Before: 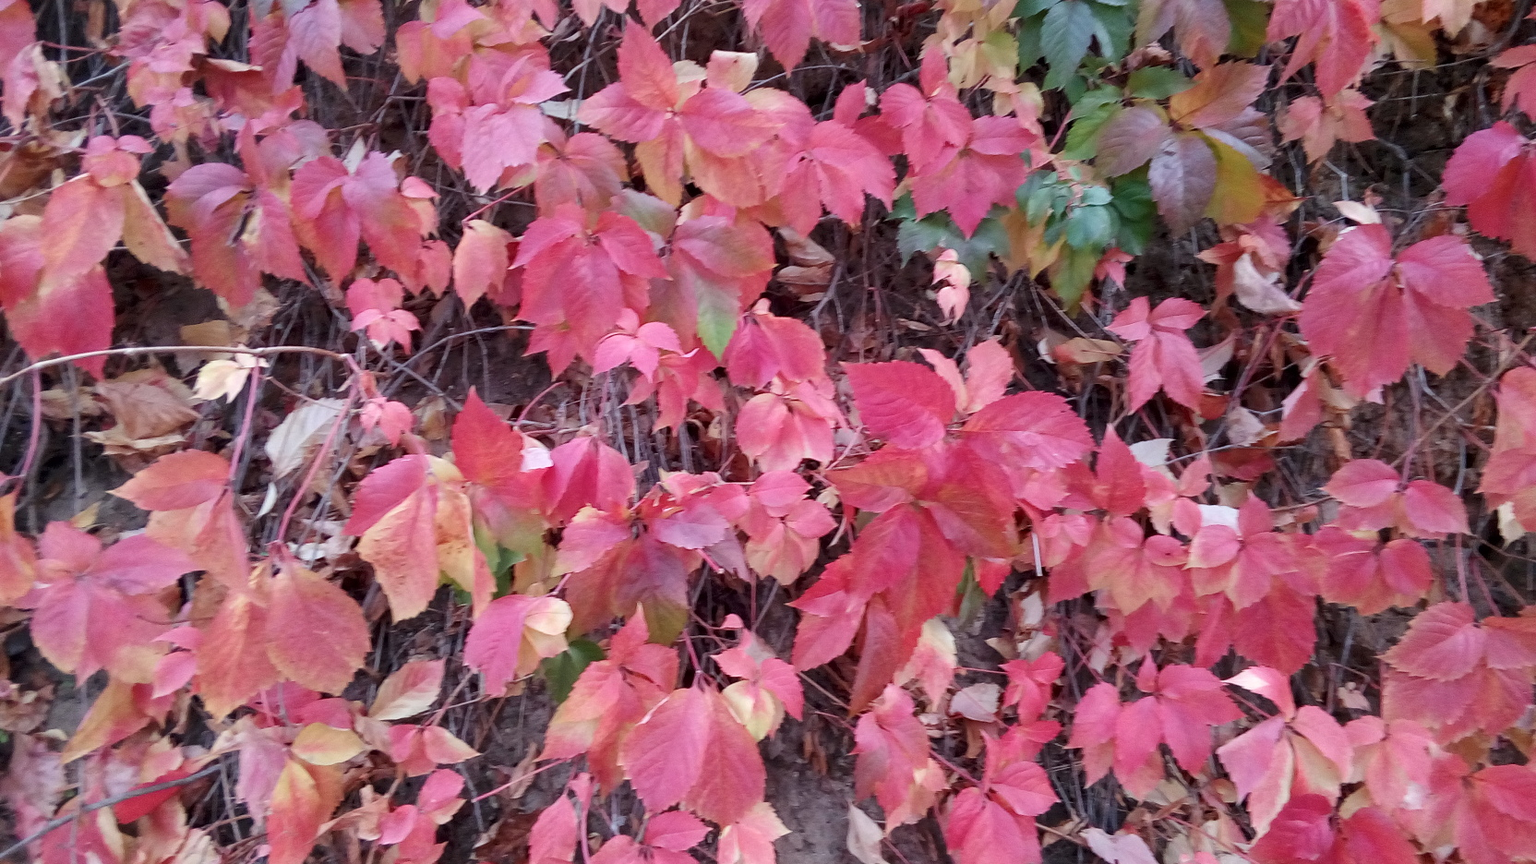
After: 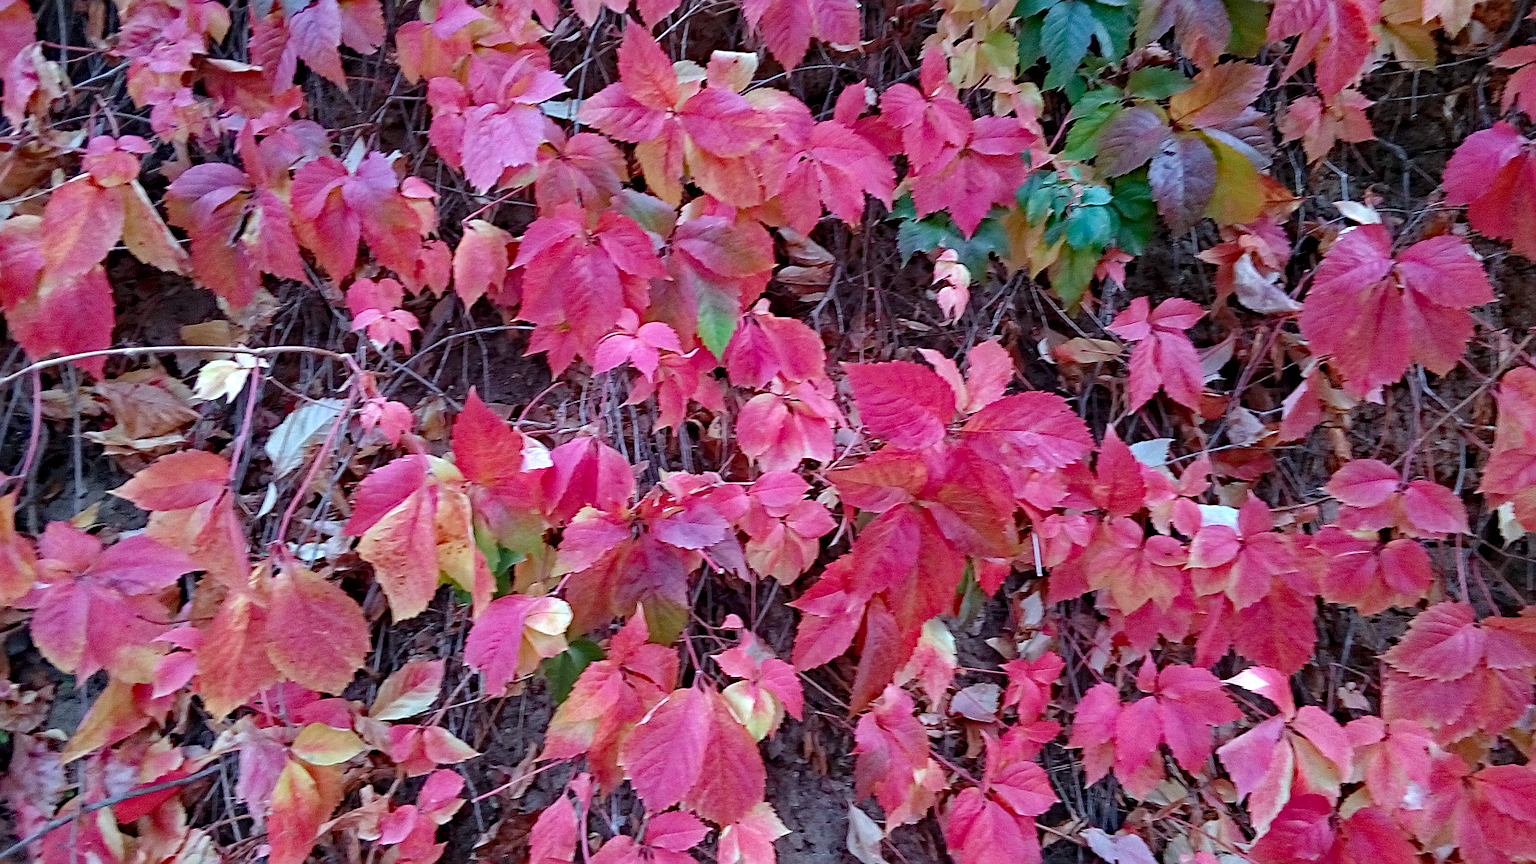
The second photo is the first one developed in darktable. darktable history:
sharpen: on, module defaults
color calibration: illuminant F (fluorescent), F source F9 (Cool White Deluxe 4150 K) – high CRI, x 0.374, y 0.373, temperature 4158.34 K
haze removal: strength 0.53, distance 0.925, compatibility mode true, adaptive false
